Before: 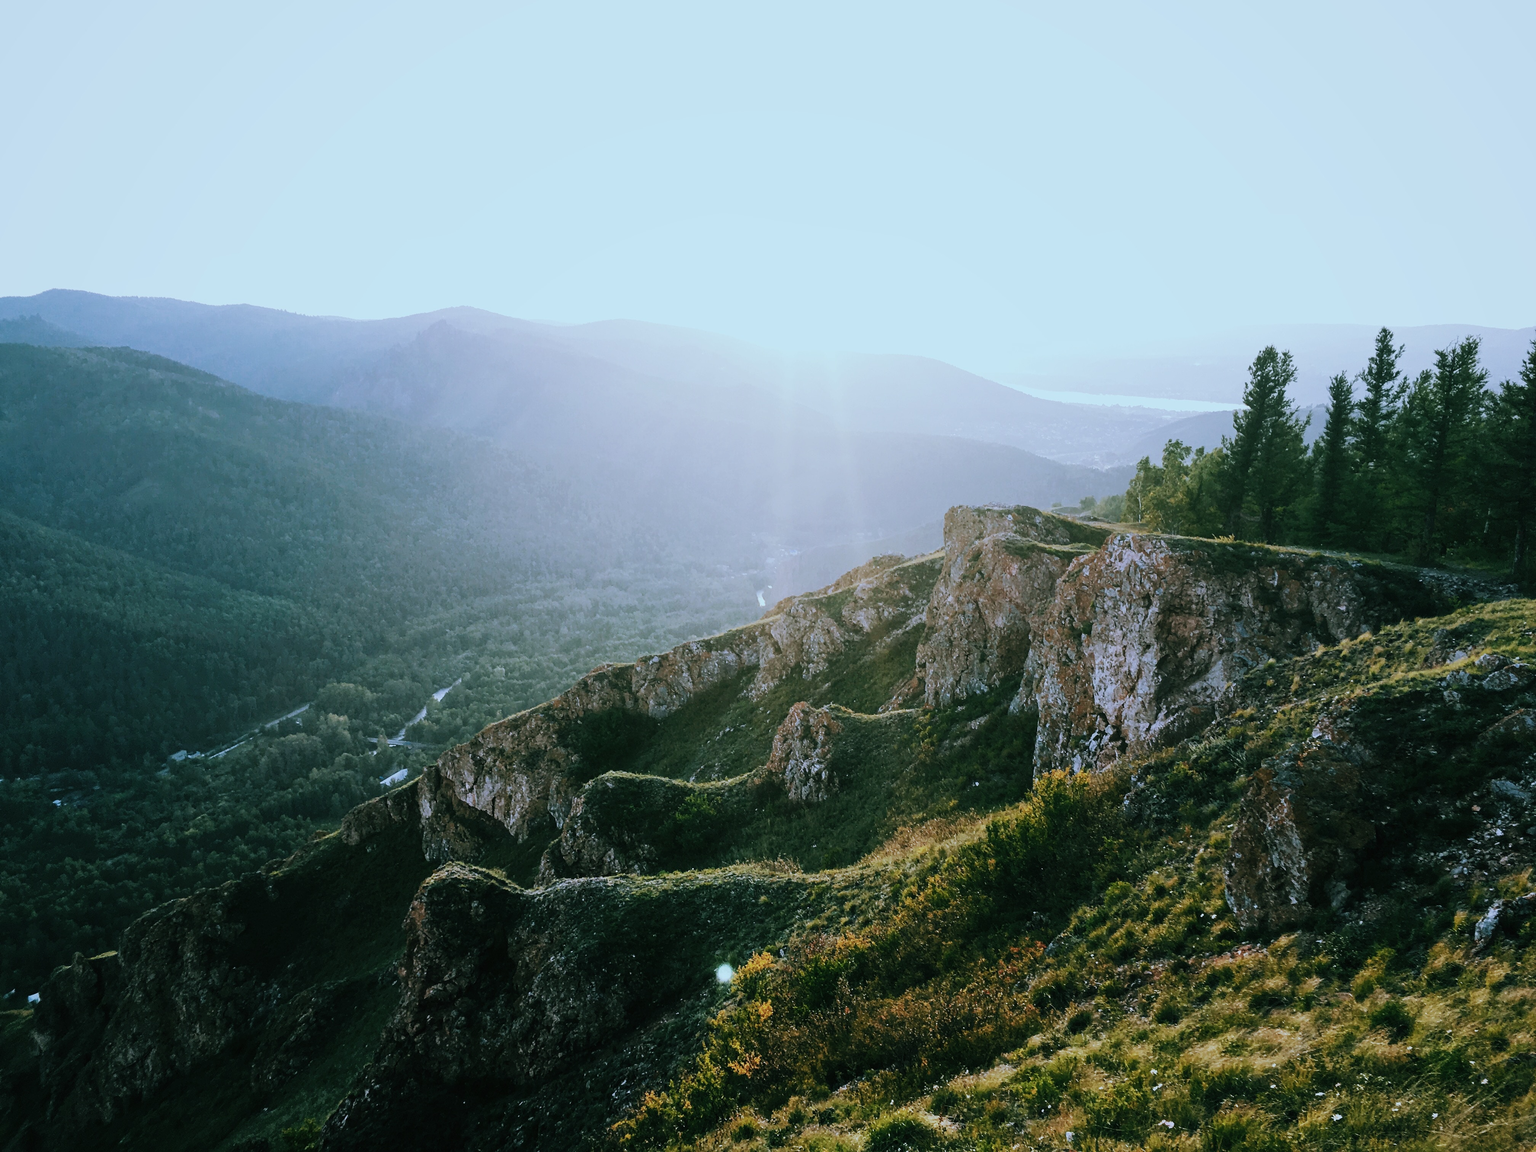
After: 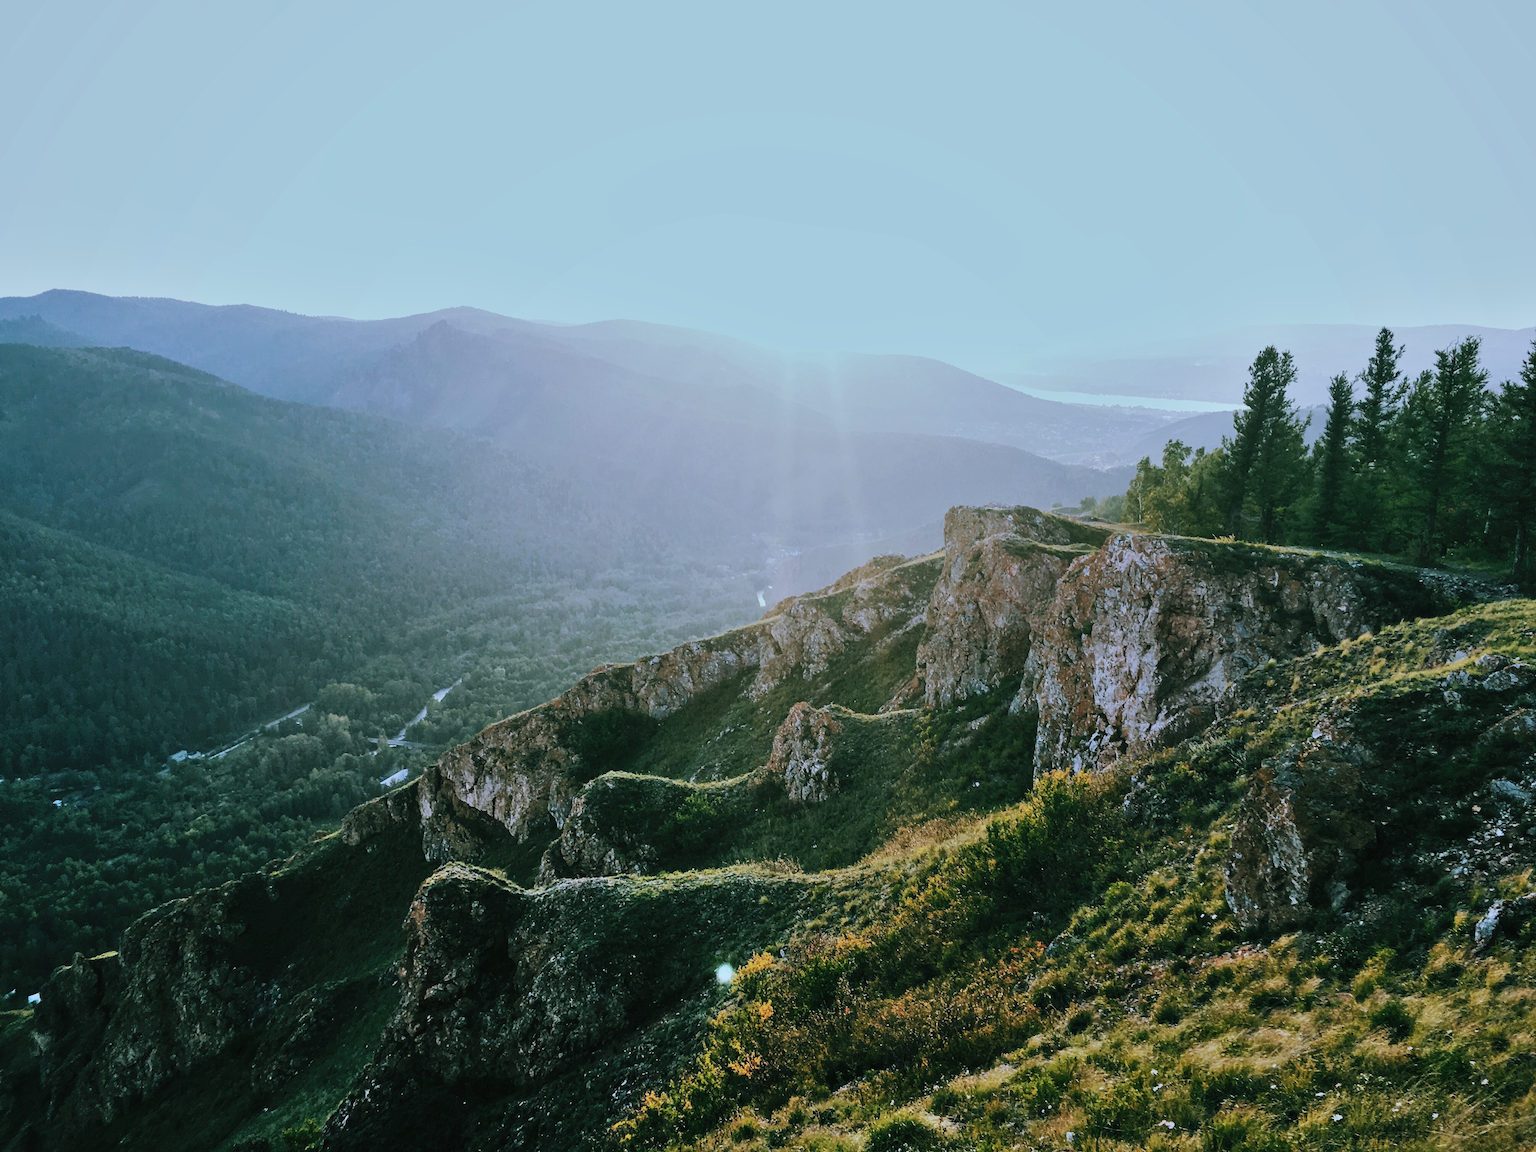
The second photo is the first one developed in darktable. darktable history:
shadows and highlights: shadows 43.7, white point adjustment -1.6, soften with gaussian
